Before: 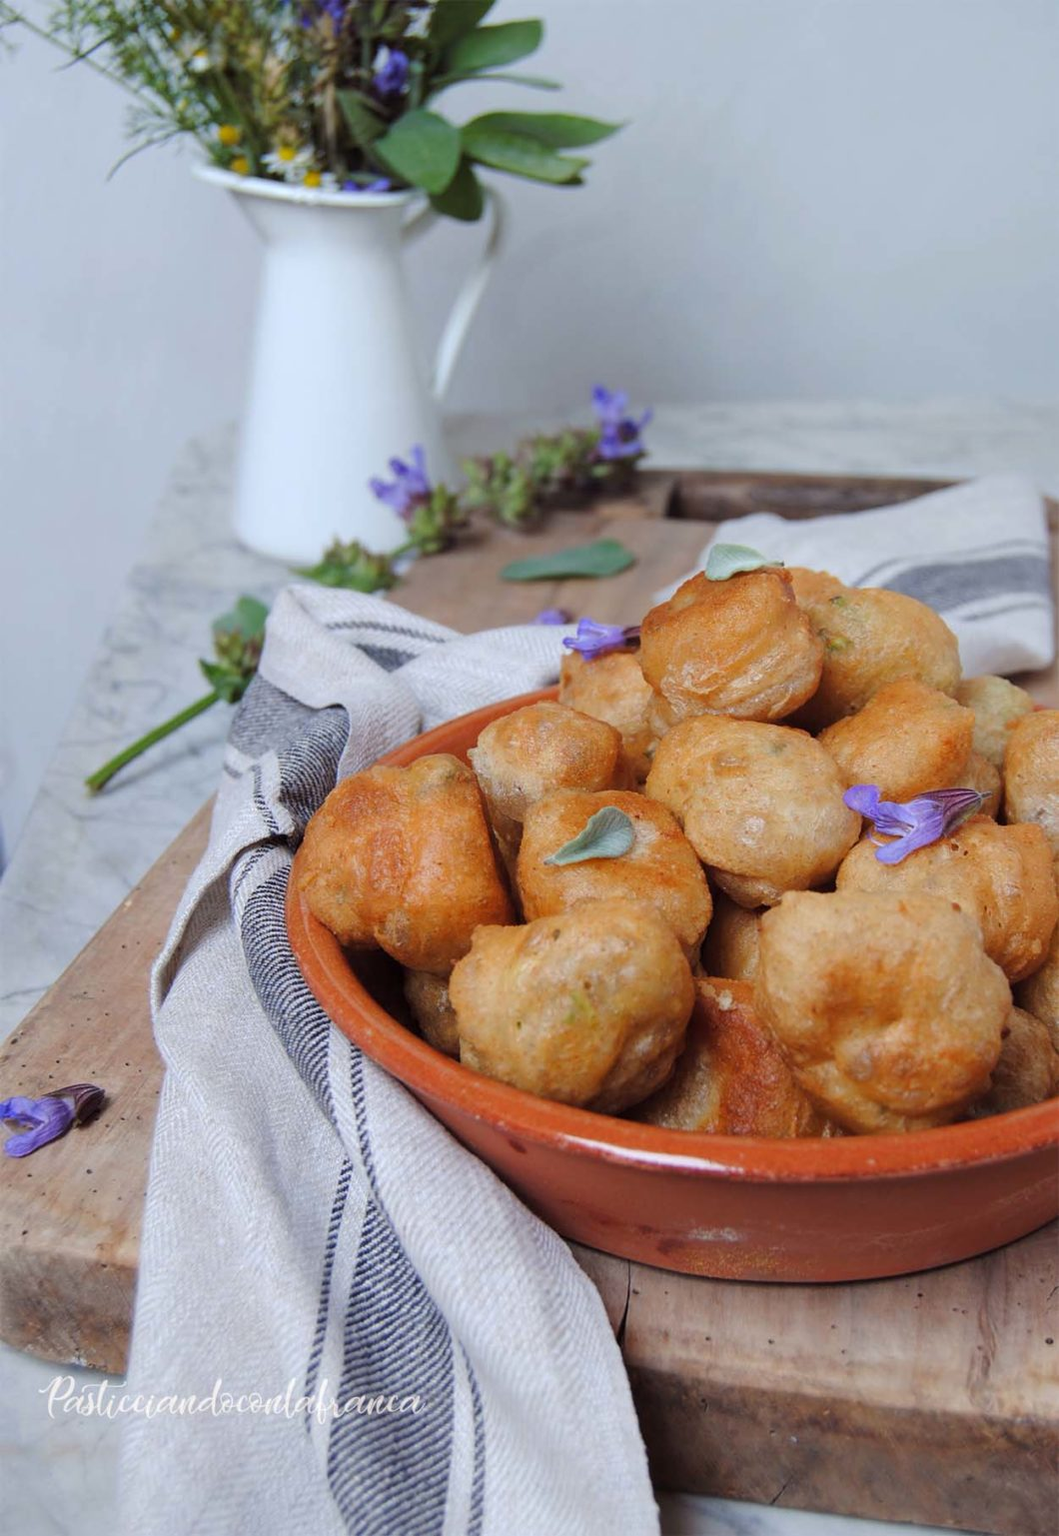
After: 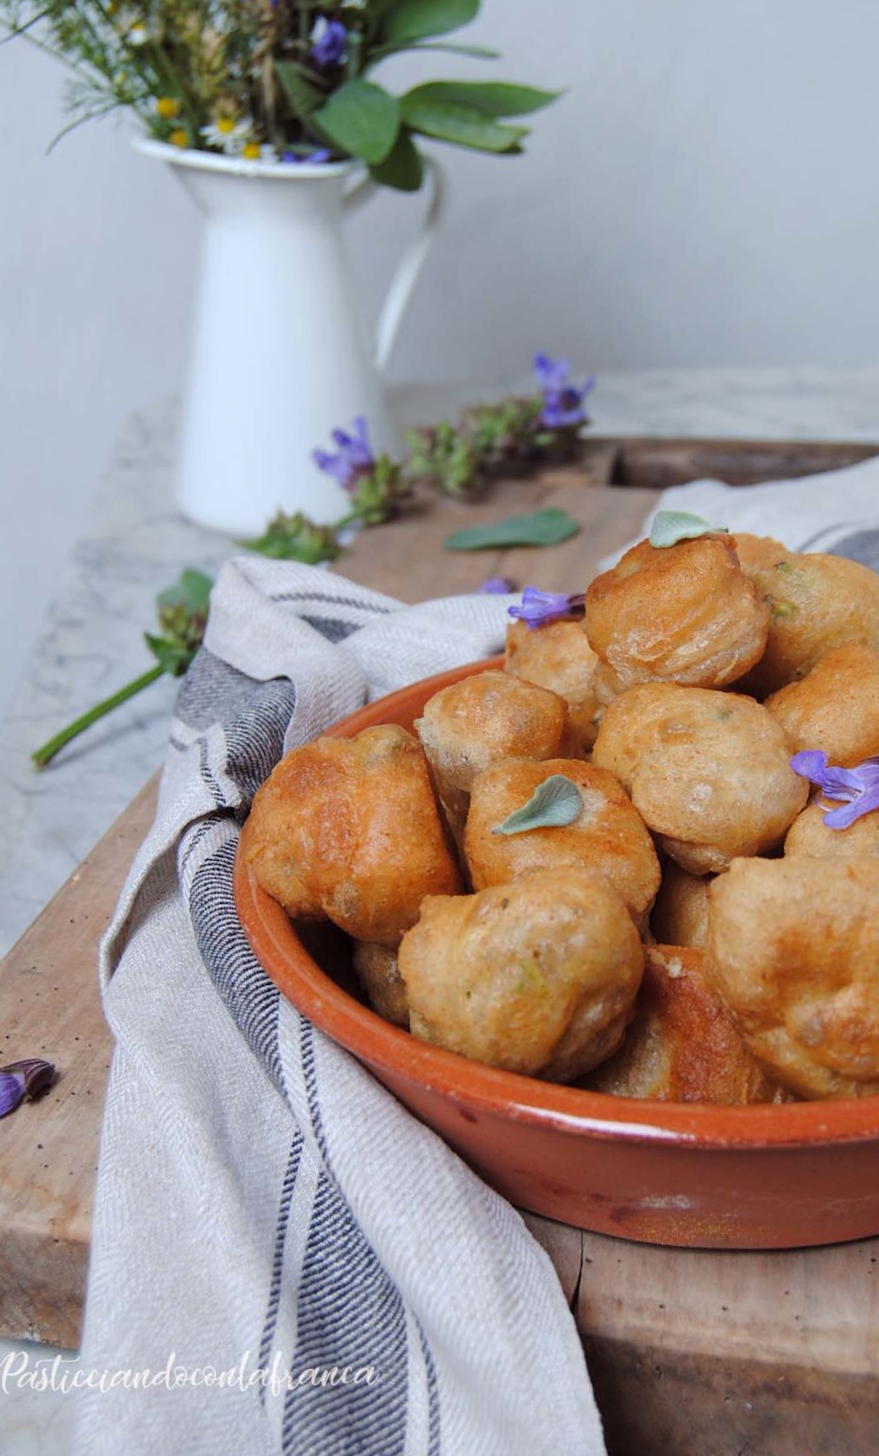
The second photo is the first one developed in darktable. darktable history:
crop and rotate: angle 0.695°, left 4.319%, top 1.194%, right 11.271%, bottom 2.397%
